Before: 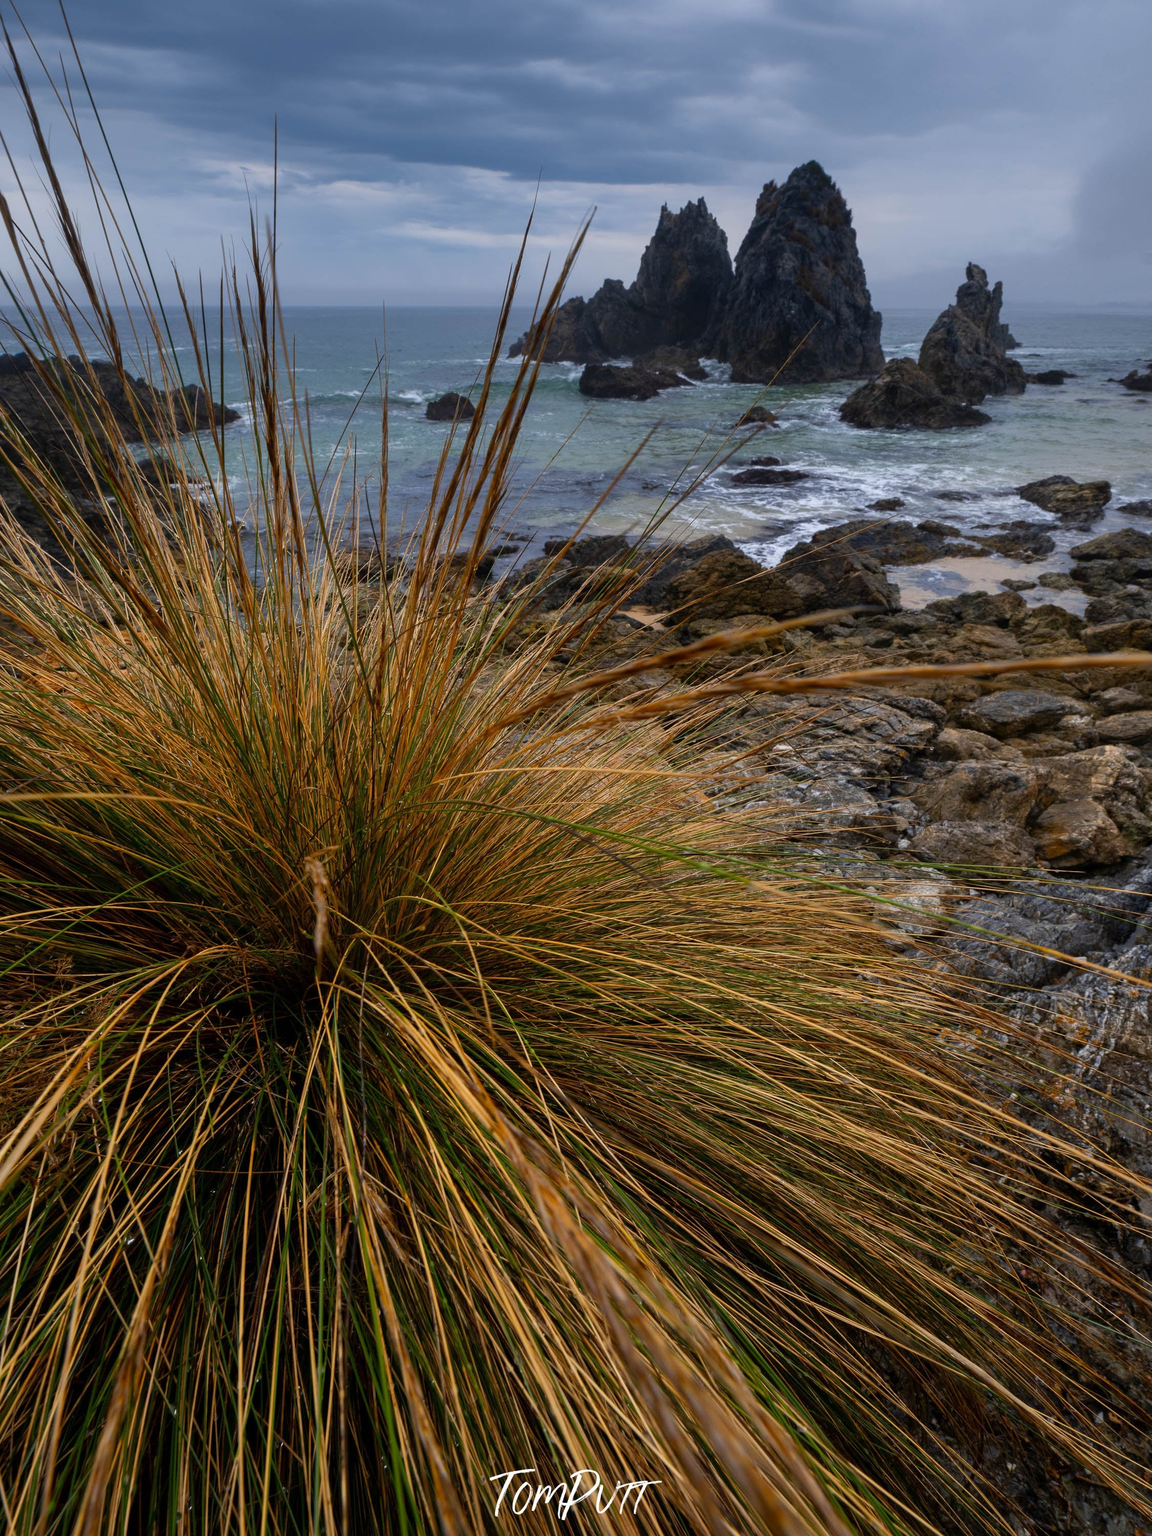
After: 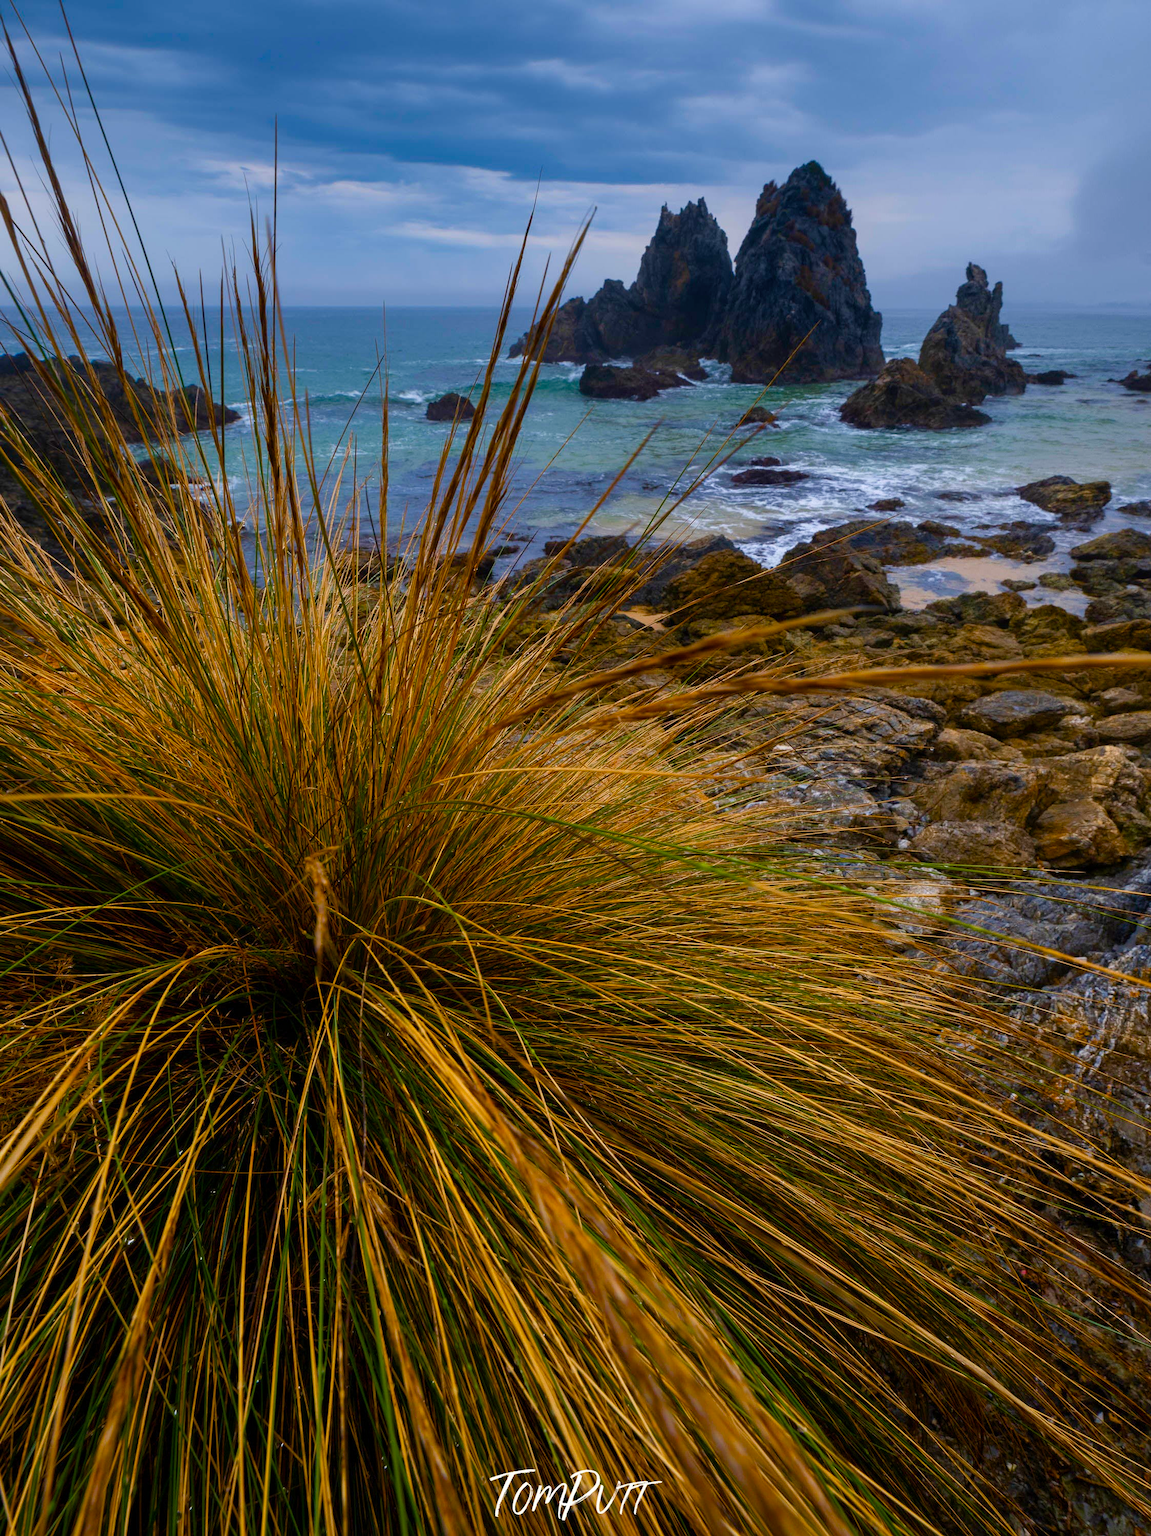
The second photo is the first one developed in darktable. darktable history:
color balance rgb: perceptual saturation grading › global saturation 20%, perceptual saturation grading › highlights -25%, perceptual saturation grading › shadows 50.52%, global vibrance 40.24%
velvia: strength 17%
